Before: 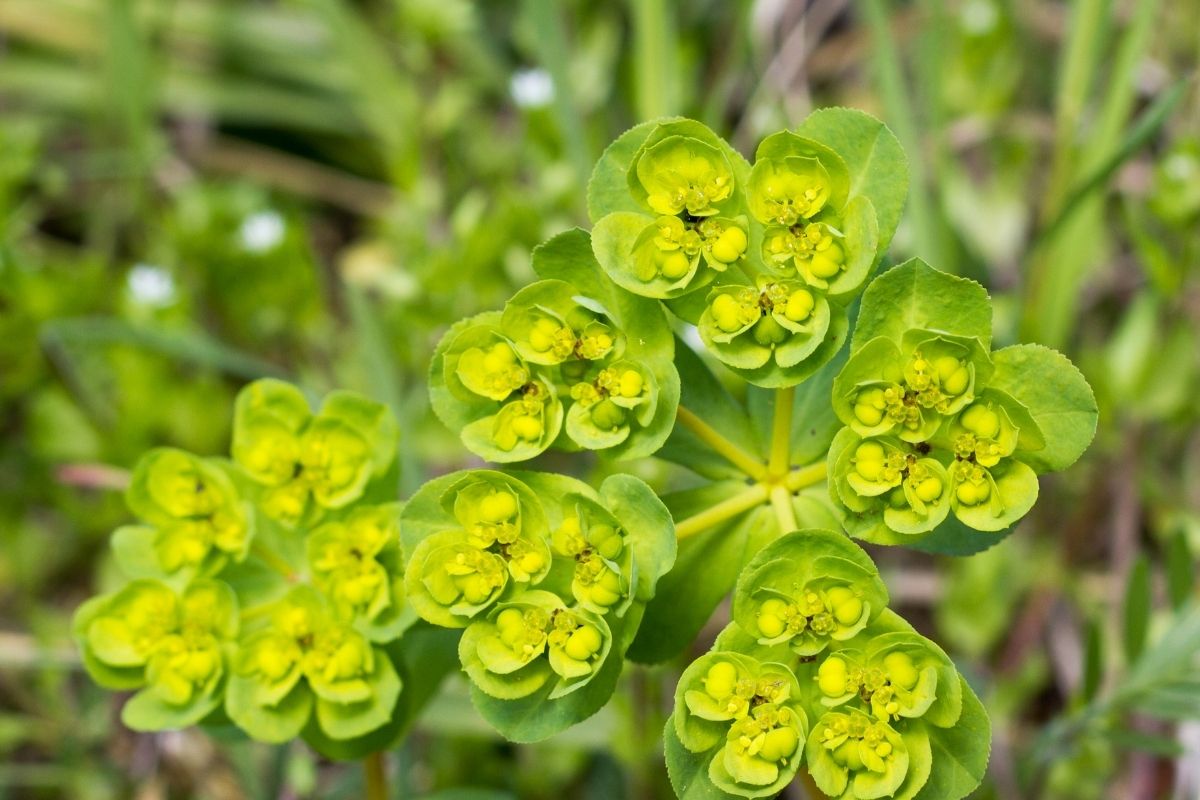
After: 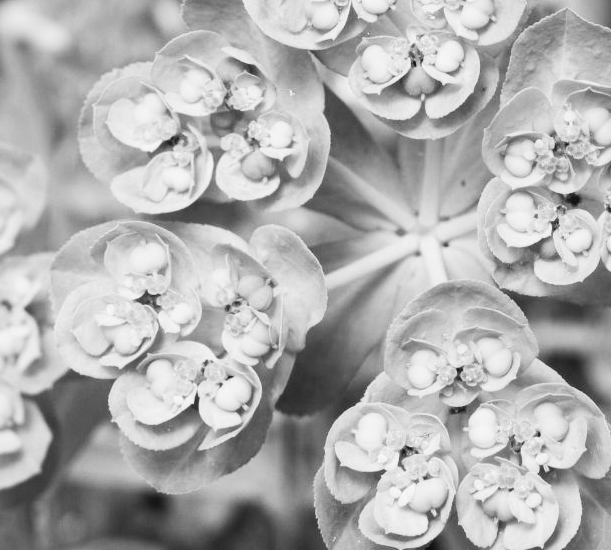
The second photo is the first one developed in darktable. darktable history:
contrast brightness saturation: contrast 0.24, brightness 0.09
monochrome: a 32, b 64, size 2.3
crop and rotate: left 29.237%, top 31.152%, right 19.807%
